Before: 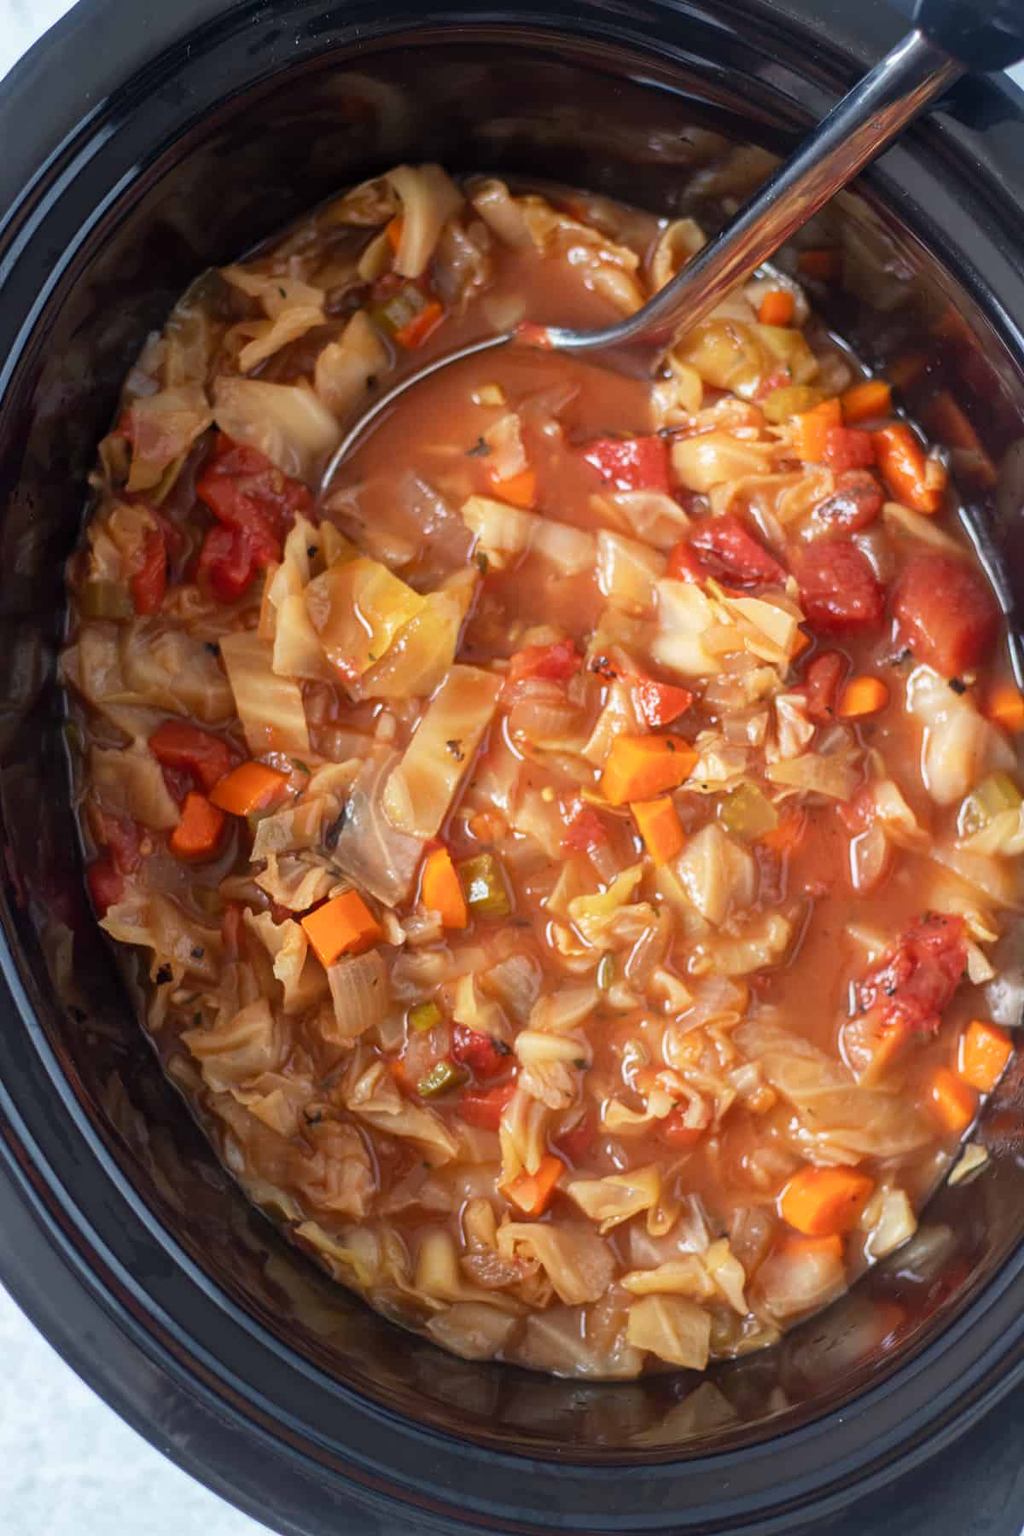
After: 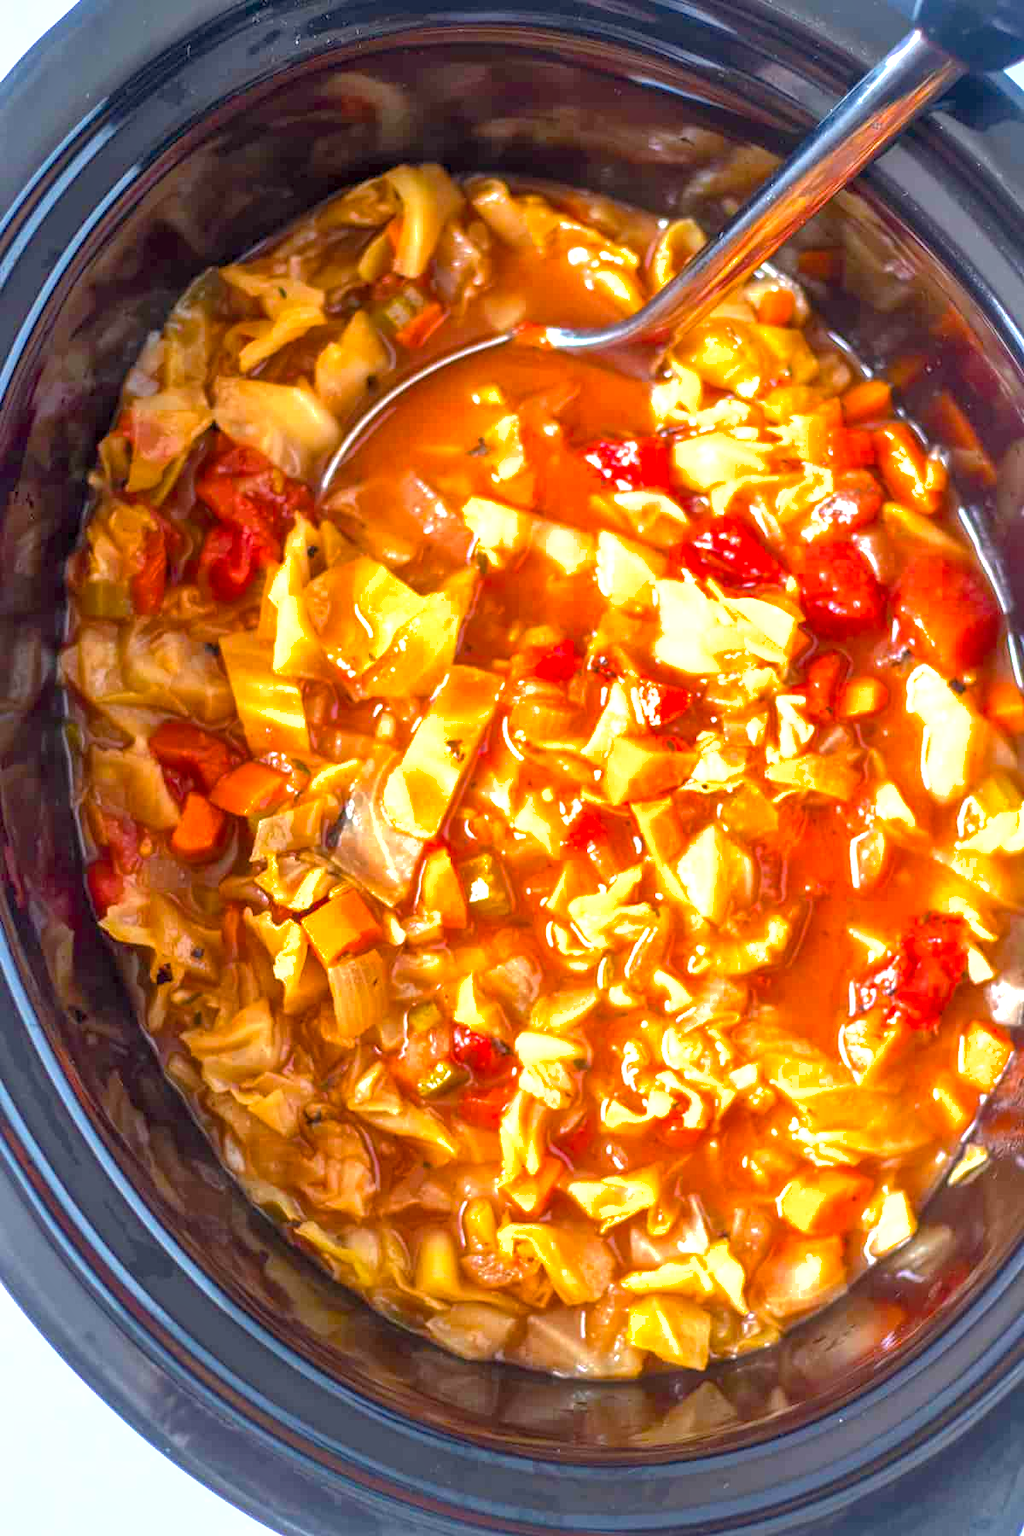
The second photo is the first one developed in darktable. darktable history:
local contrast: on, module defaults
color balance rgb: linear chroma grading › global chroma 15%, perceptual saturation grading › global saturation 30%
exposure: black level correction 0, exposure 1.2 EV, compensate exposure bias true, compensate highlight preservation false
shadows and highlights: on, module defaults
